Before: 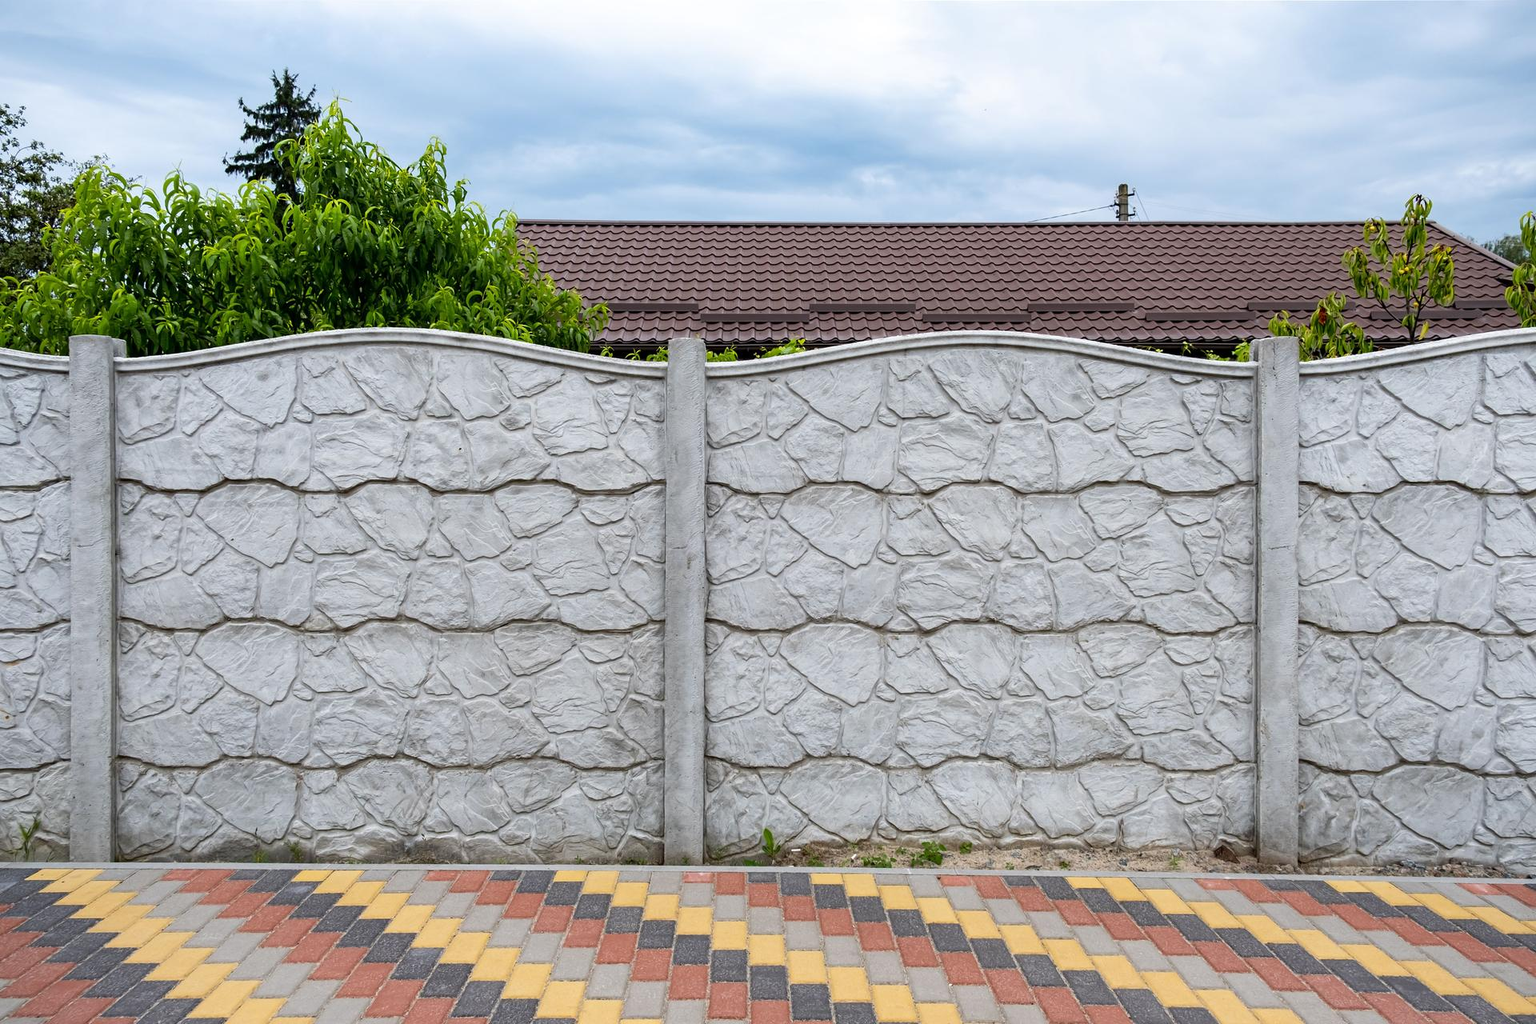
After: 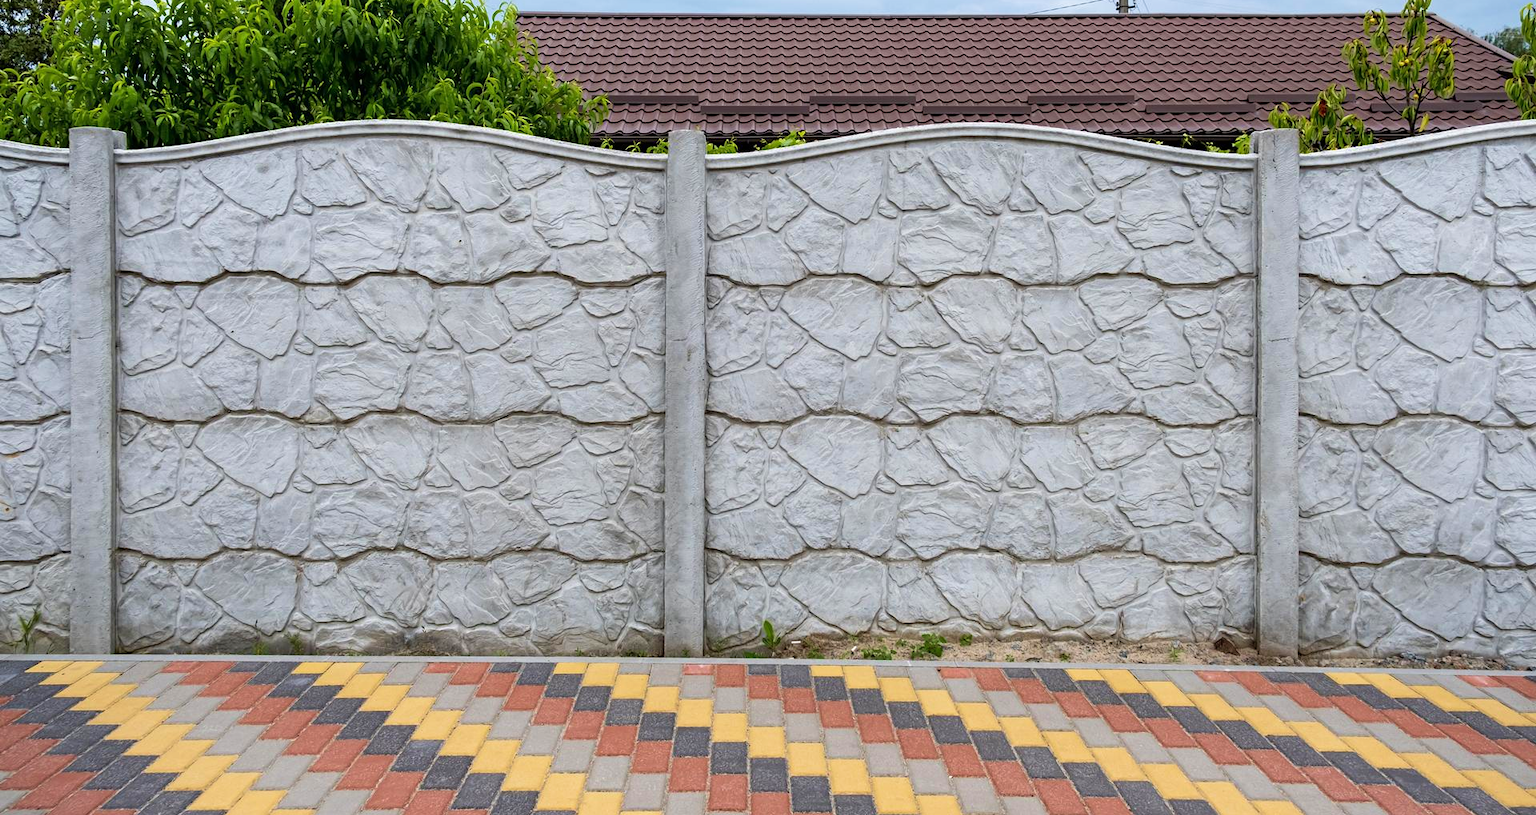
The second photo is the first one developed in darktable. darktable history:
velvia: on, module defaults
crop and rotate: top 20.329%
